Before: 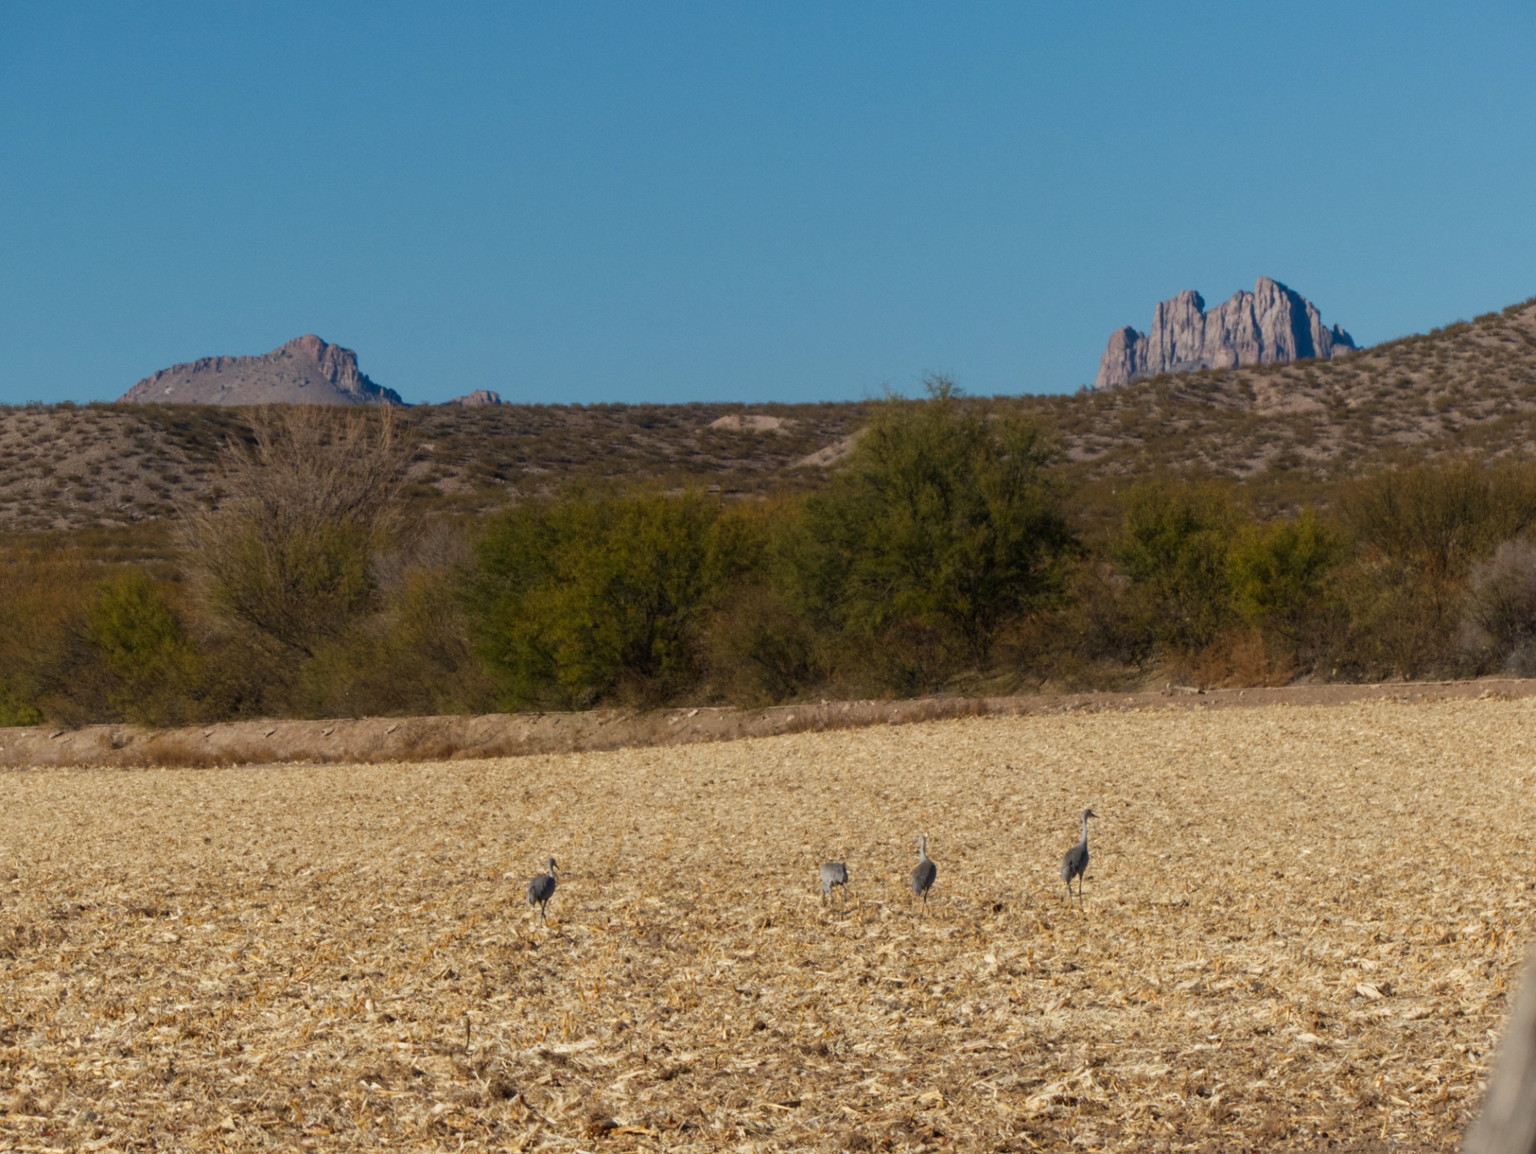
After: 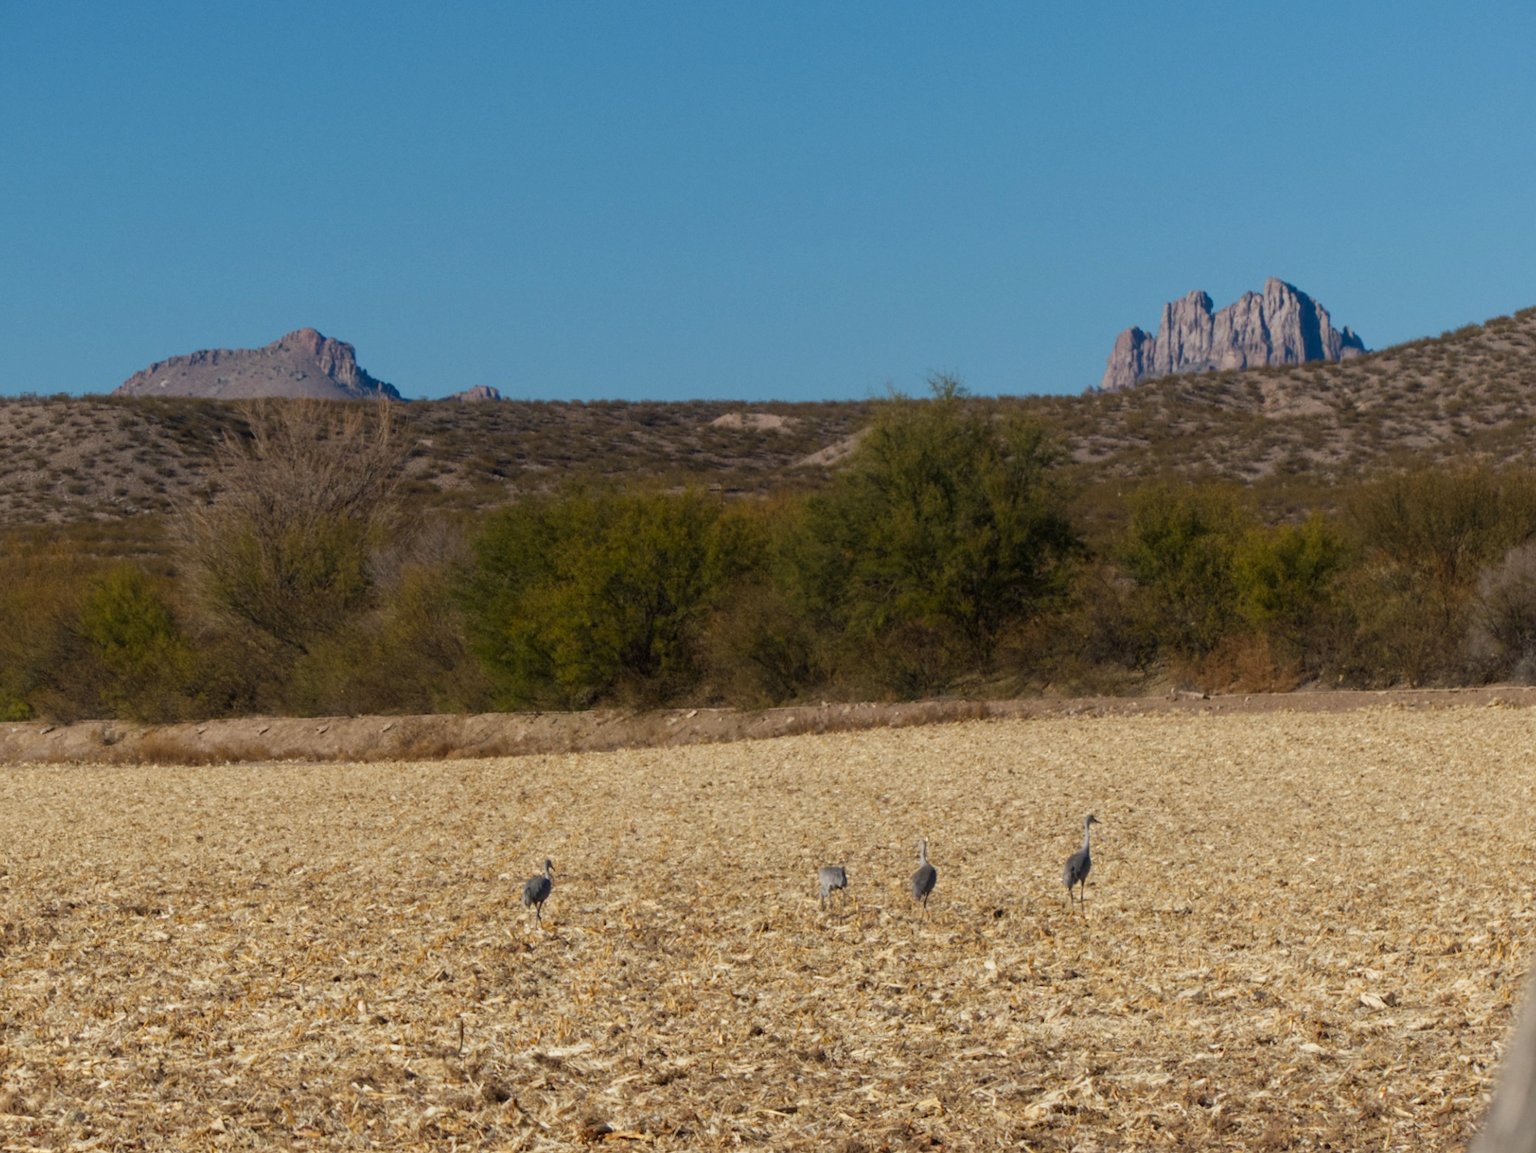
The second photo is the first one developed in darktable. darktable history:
white balance: red 0.988, blue 1.017
crop and rotate: angle -0.5°
